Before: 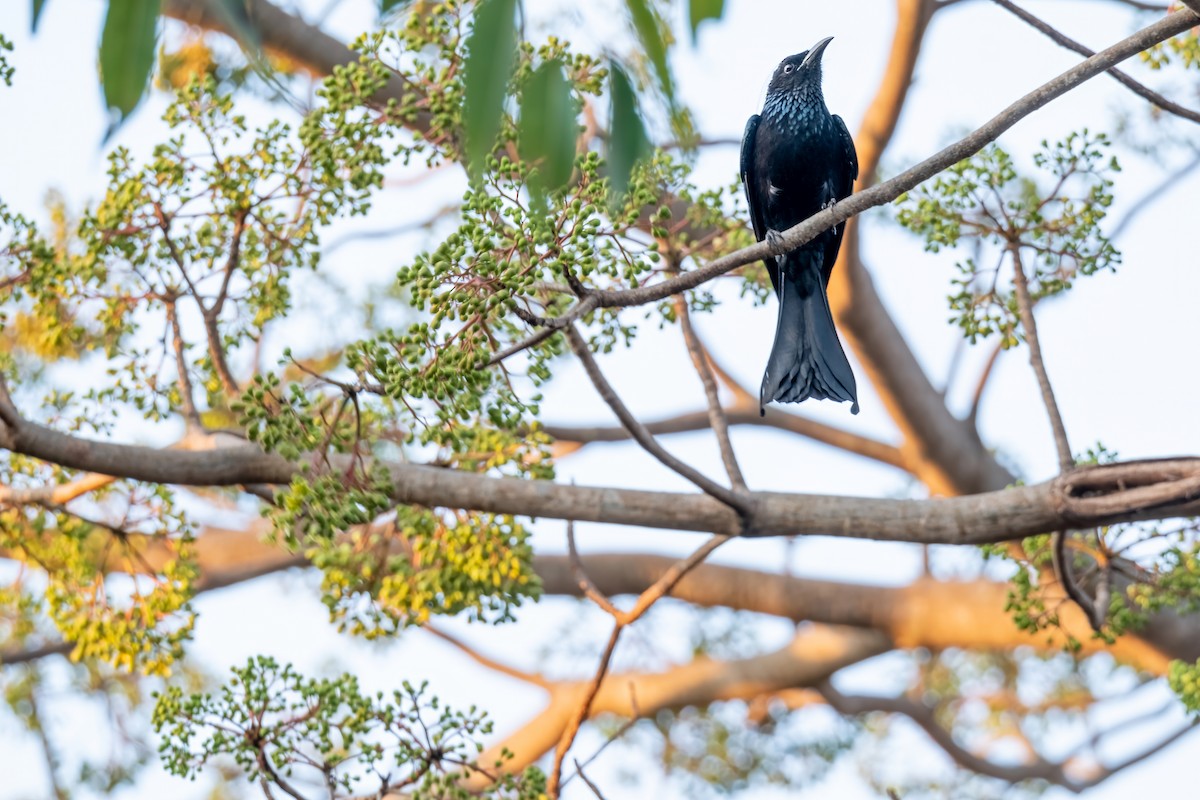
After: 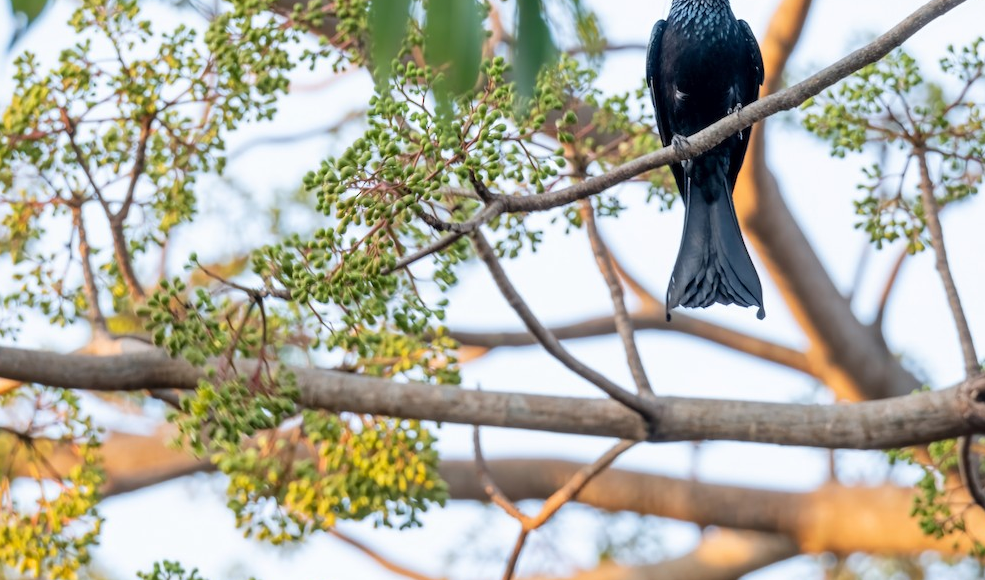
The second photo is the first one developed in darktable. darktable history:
crop: left 7.85%, top 11.97%, right 10.047%, bottom 15.472%
